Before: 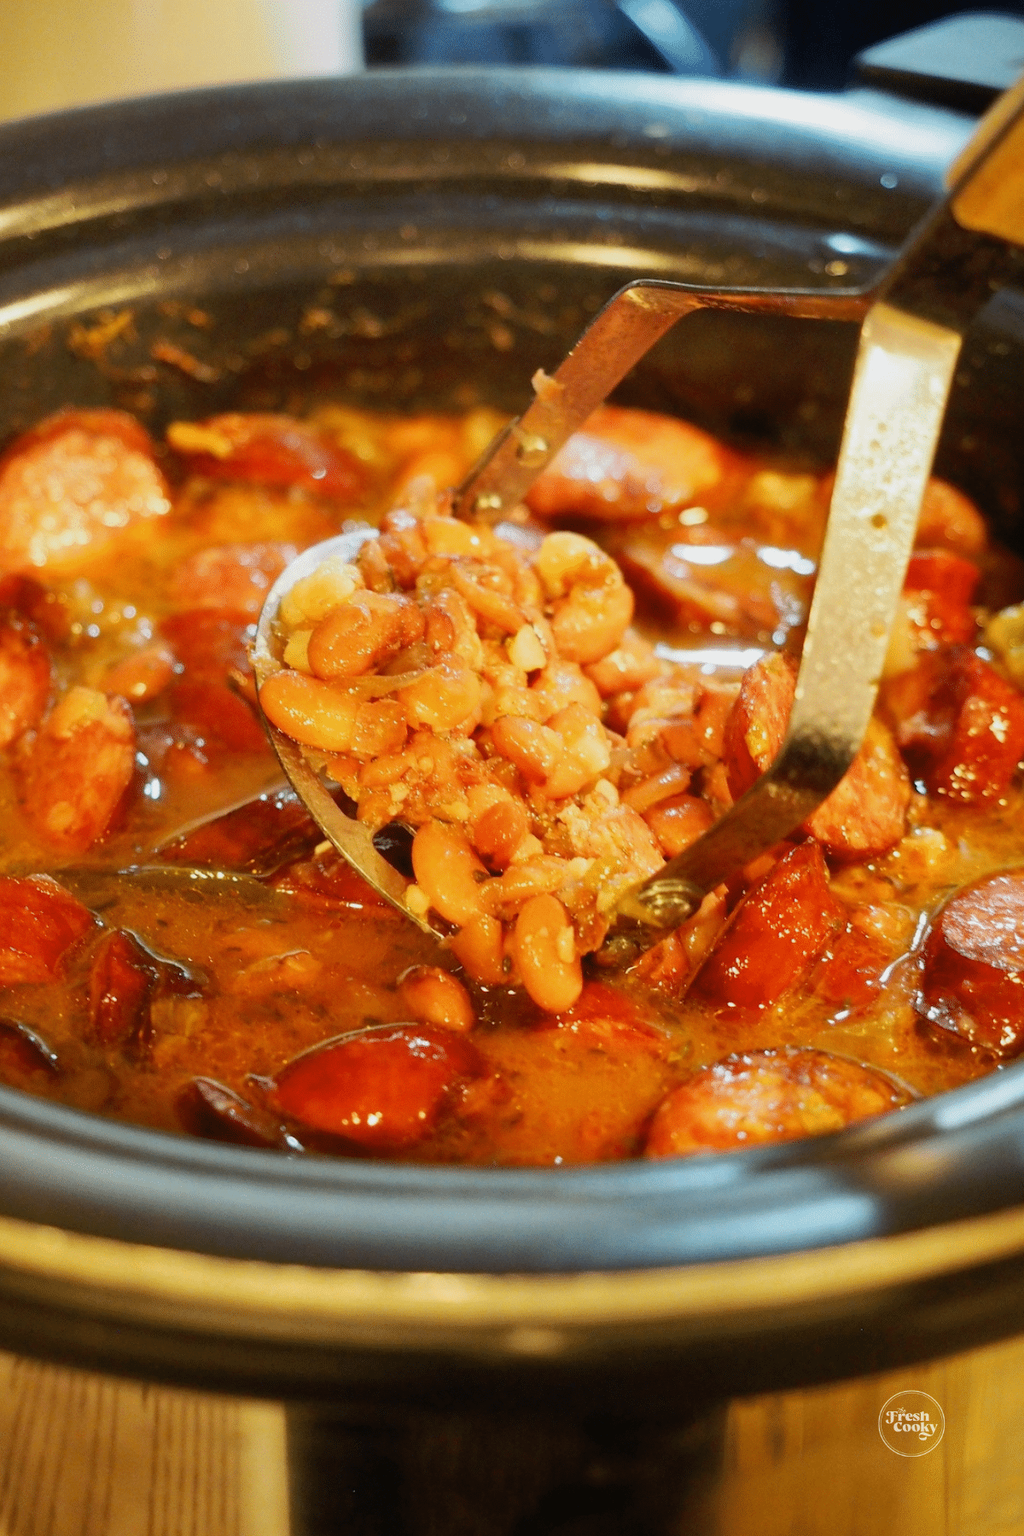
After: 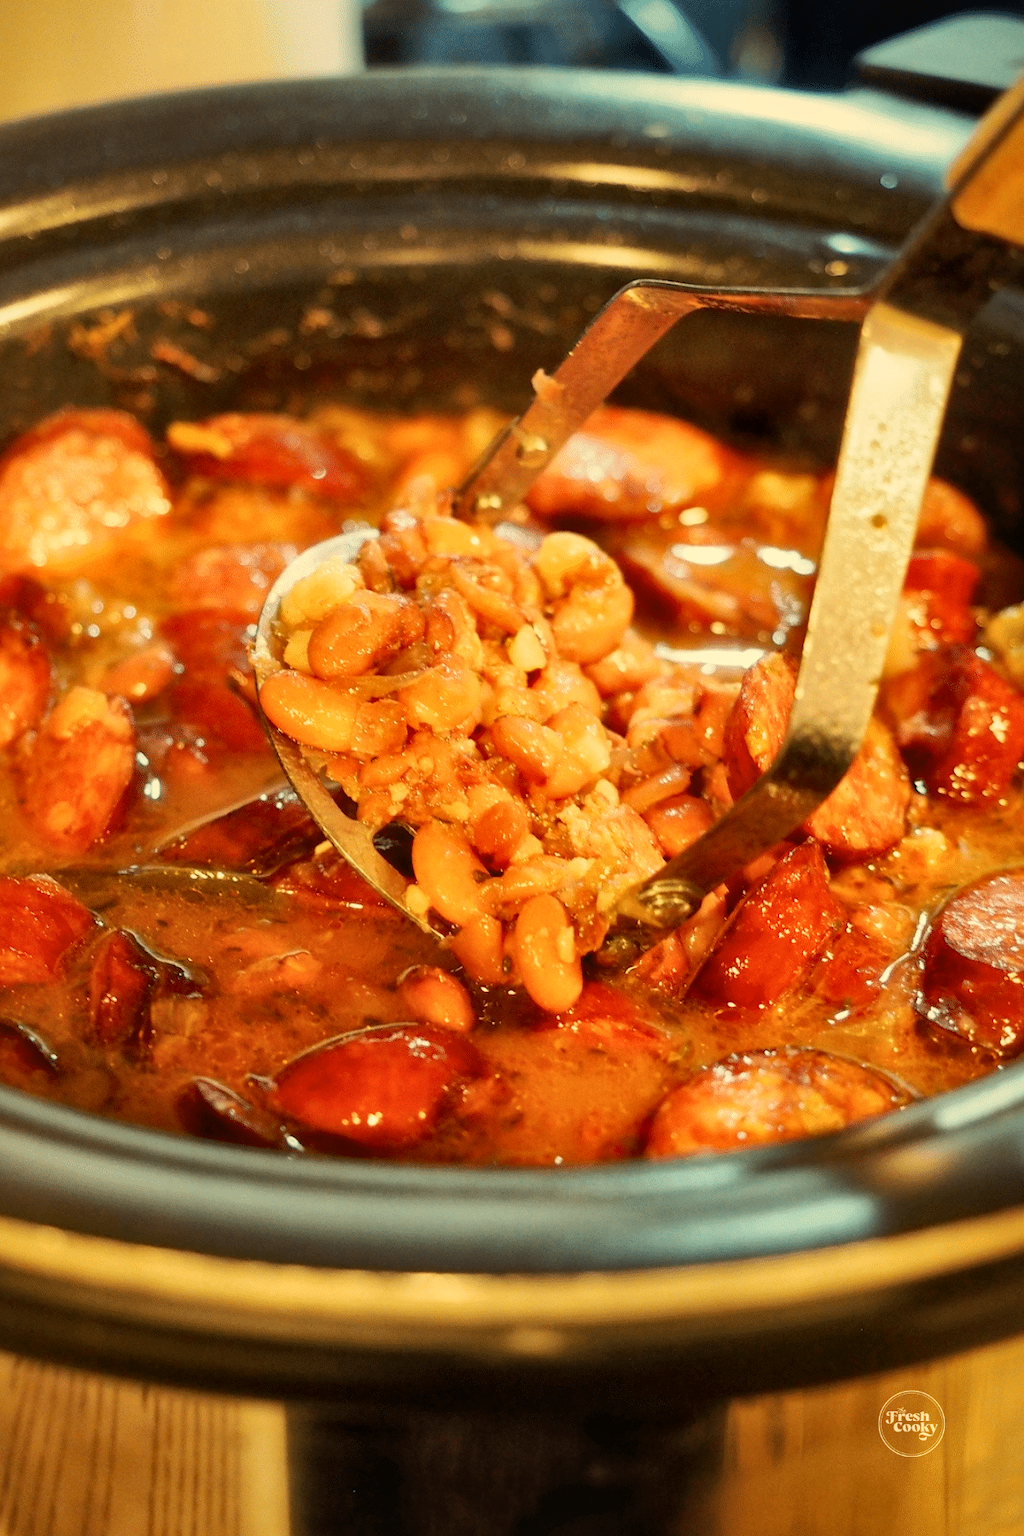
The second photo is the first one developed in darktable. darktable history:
local contrast: mode bilateral grid, contrast 20, coarseness 50, detail 132%, midtone range 0.2
white balance: red 1.08, blue 0.791
